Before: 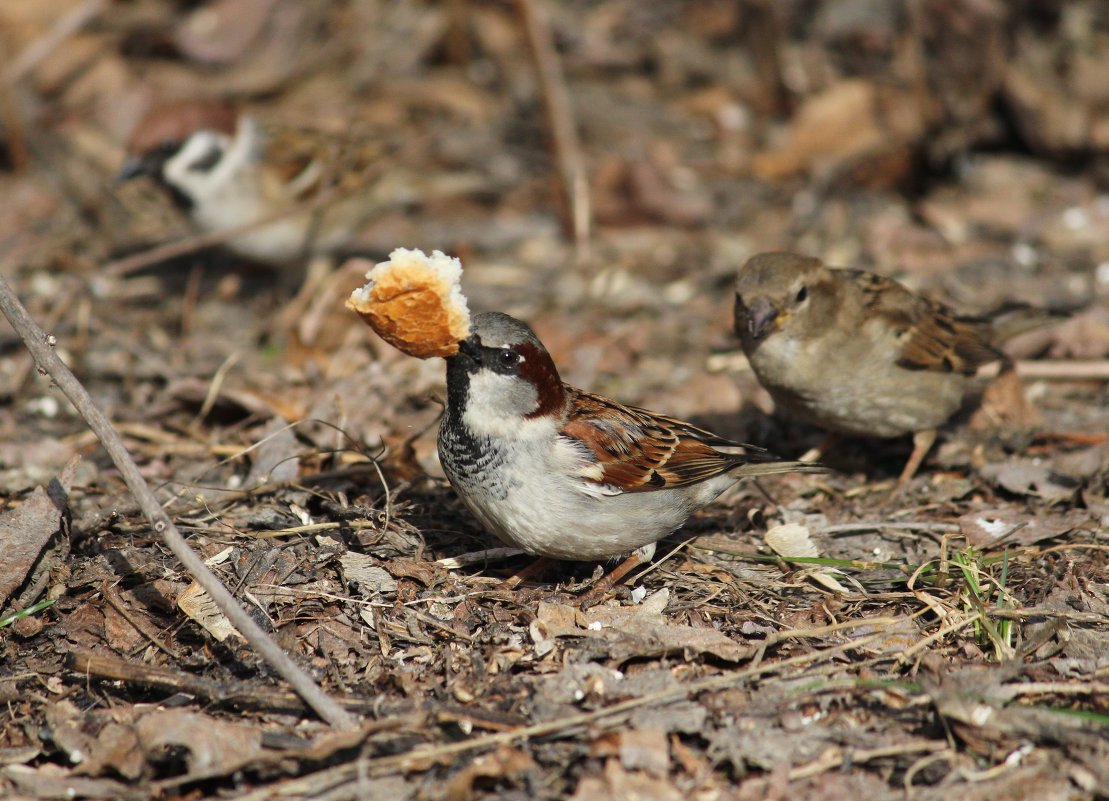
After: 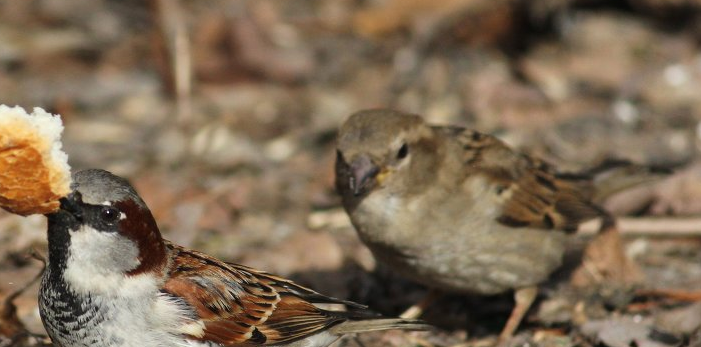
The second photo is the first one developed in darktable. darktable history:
crop: left 36.043%, top 17.909%, right 0.665%, bottom 38.66%
